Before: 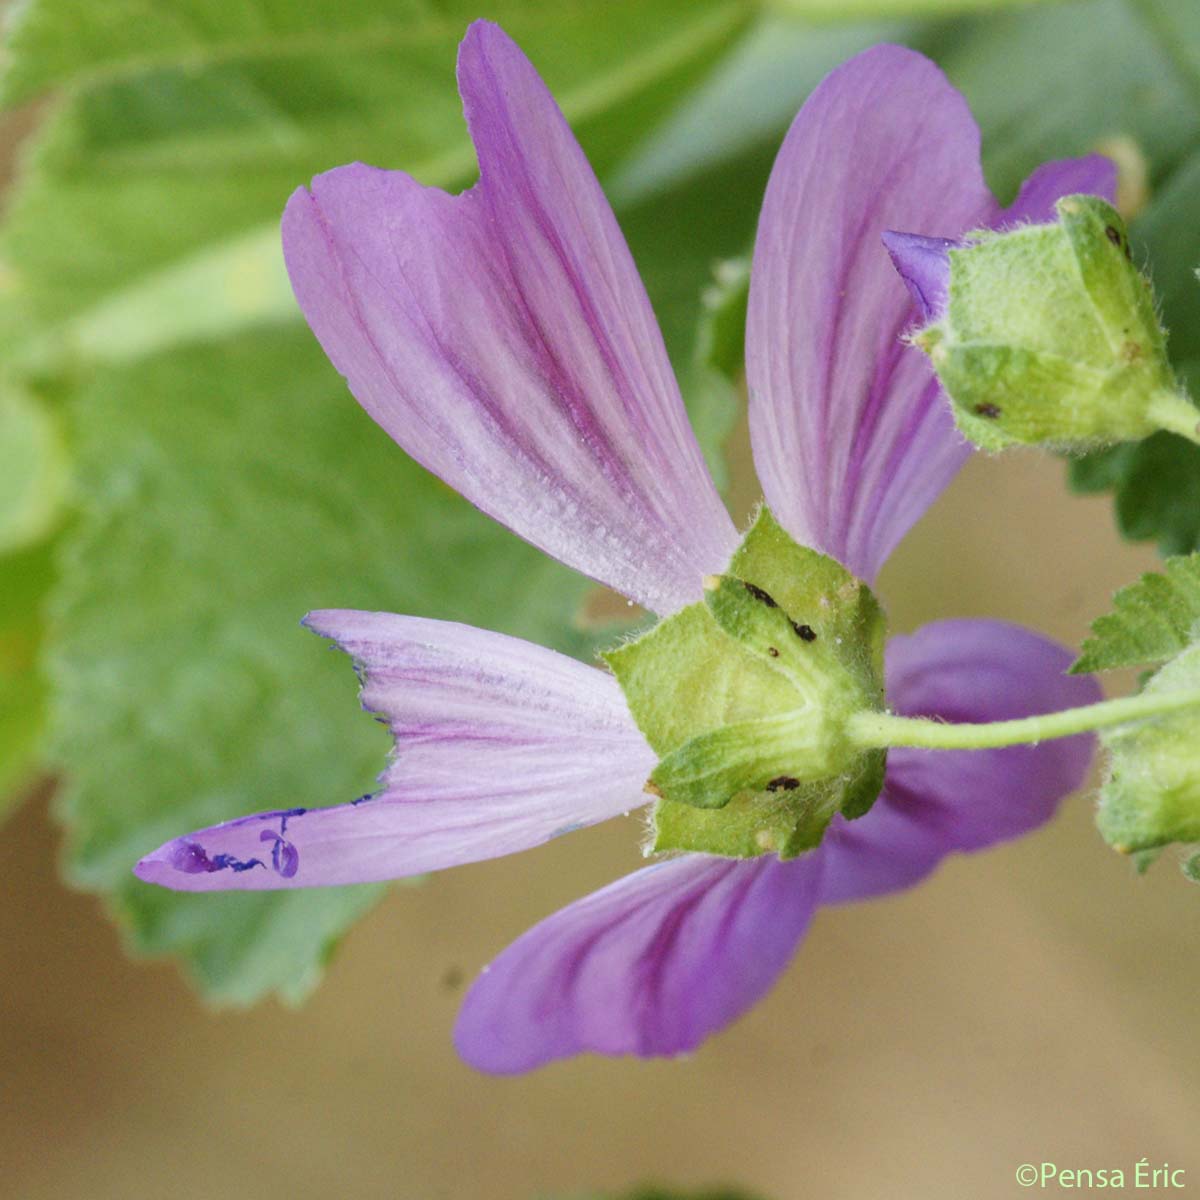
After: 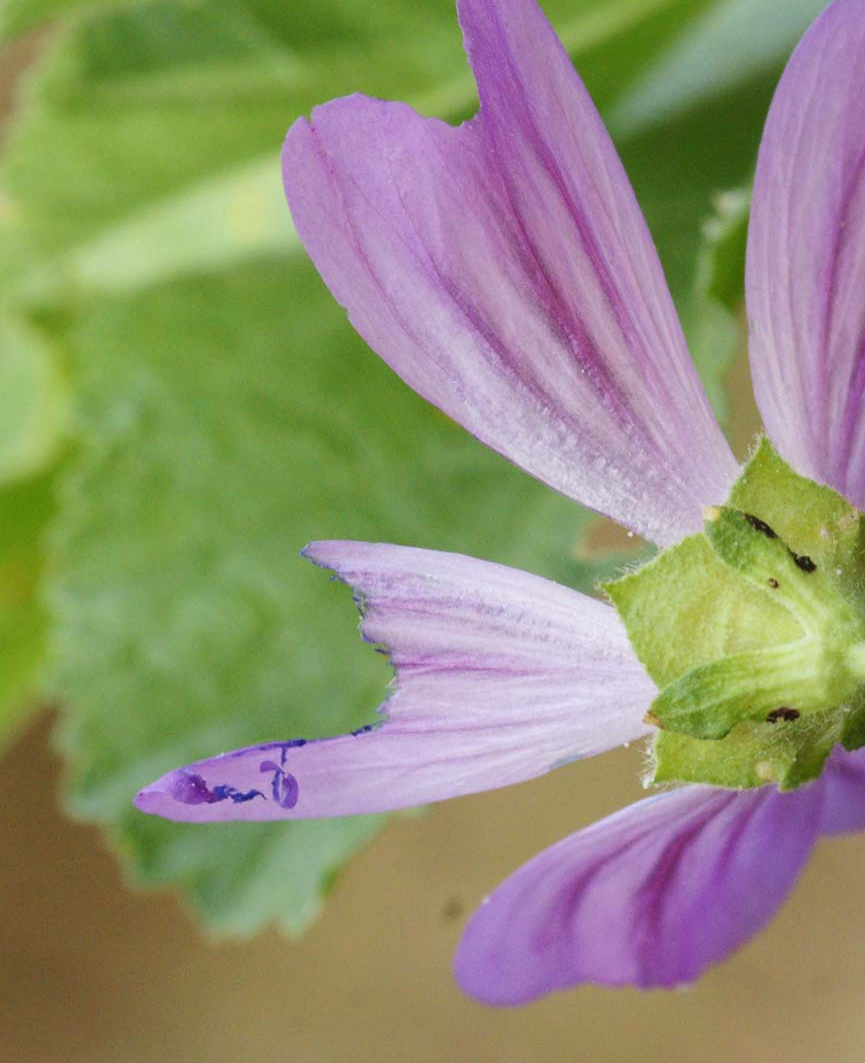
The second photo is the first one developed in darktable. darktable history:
tone curve: curves: ch0 [(0, 0) (0.003, 0.003) (0.011, 0.011) (0.025, 0.025) (0.044, 0.044) (0.069, 0.069) (0.1, 0.099) (0.136, 0.135) (0.177, 0.176) (0.224, 0.223) (0.277, 0.275) (0.335, 0.333) (0.399, 0.396) (0.468, 0.465) (0.543, 0.546) (0.623, 0.625) (0.709, 0.711) (0.801, 0.802) (0.898, 0.898) (1, 1)], color space Lab, independent channels, preserve colors none
crop: top 5.791%, right 27.888%, bottom 5.58%
